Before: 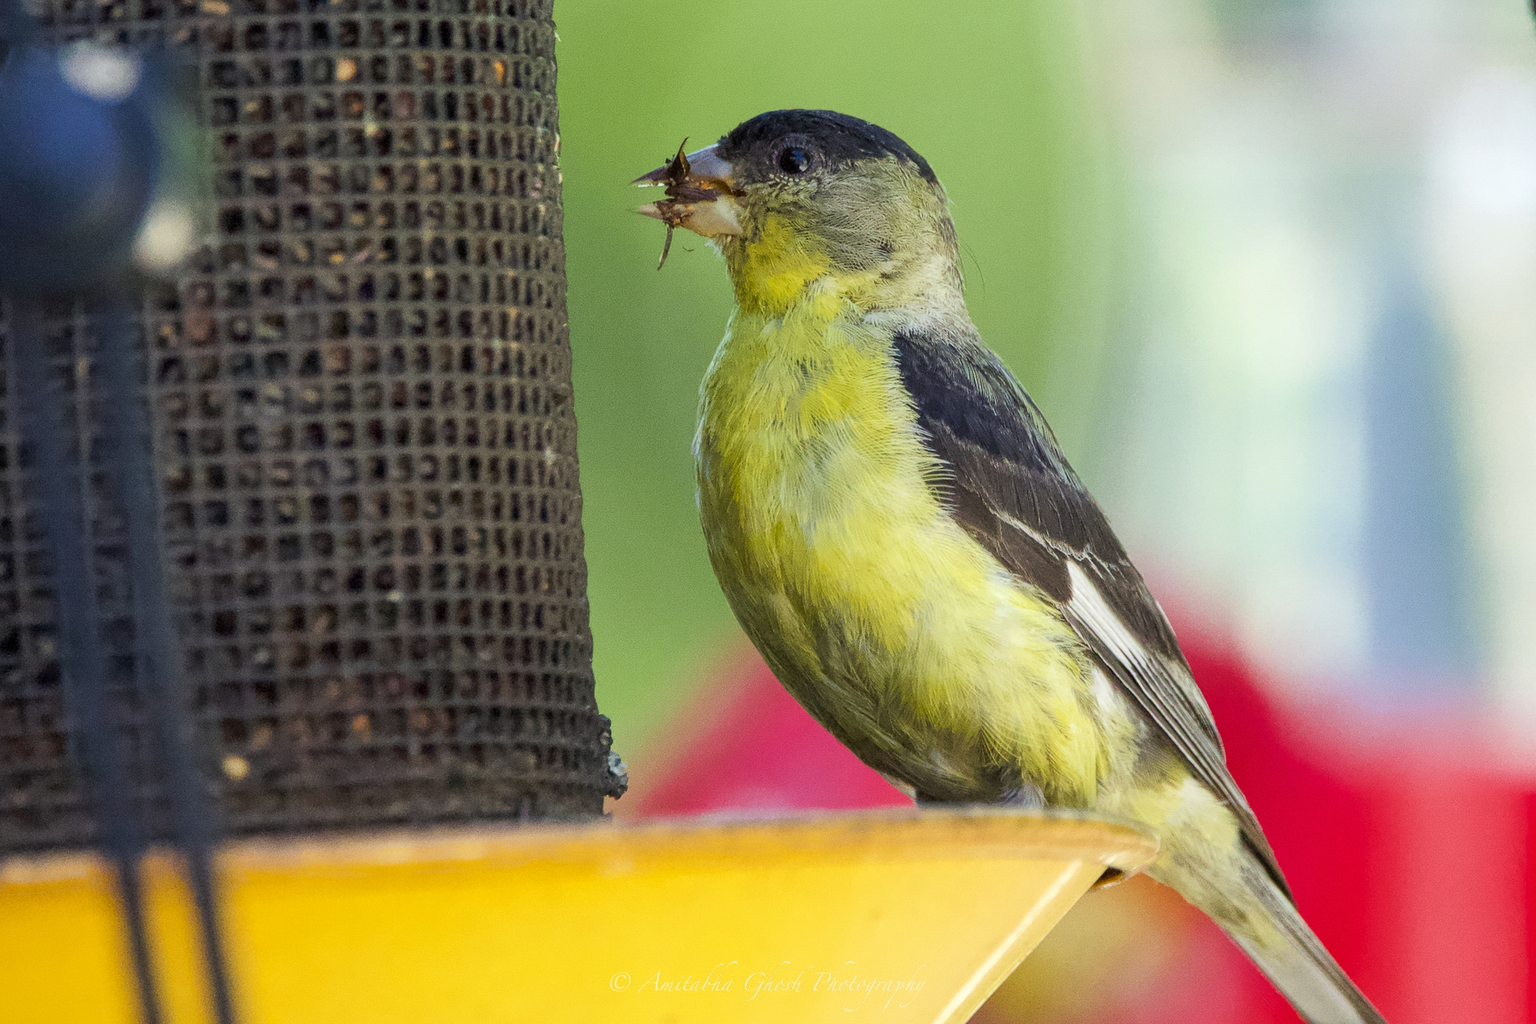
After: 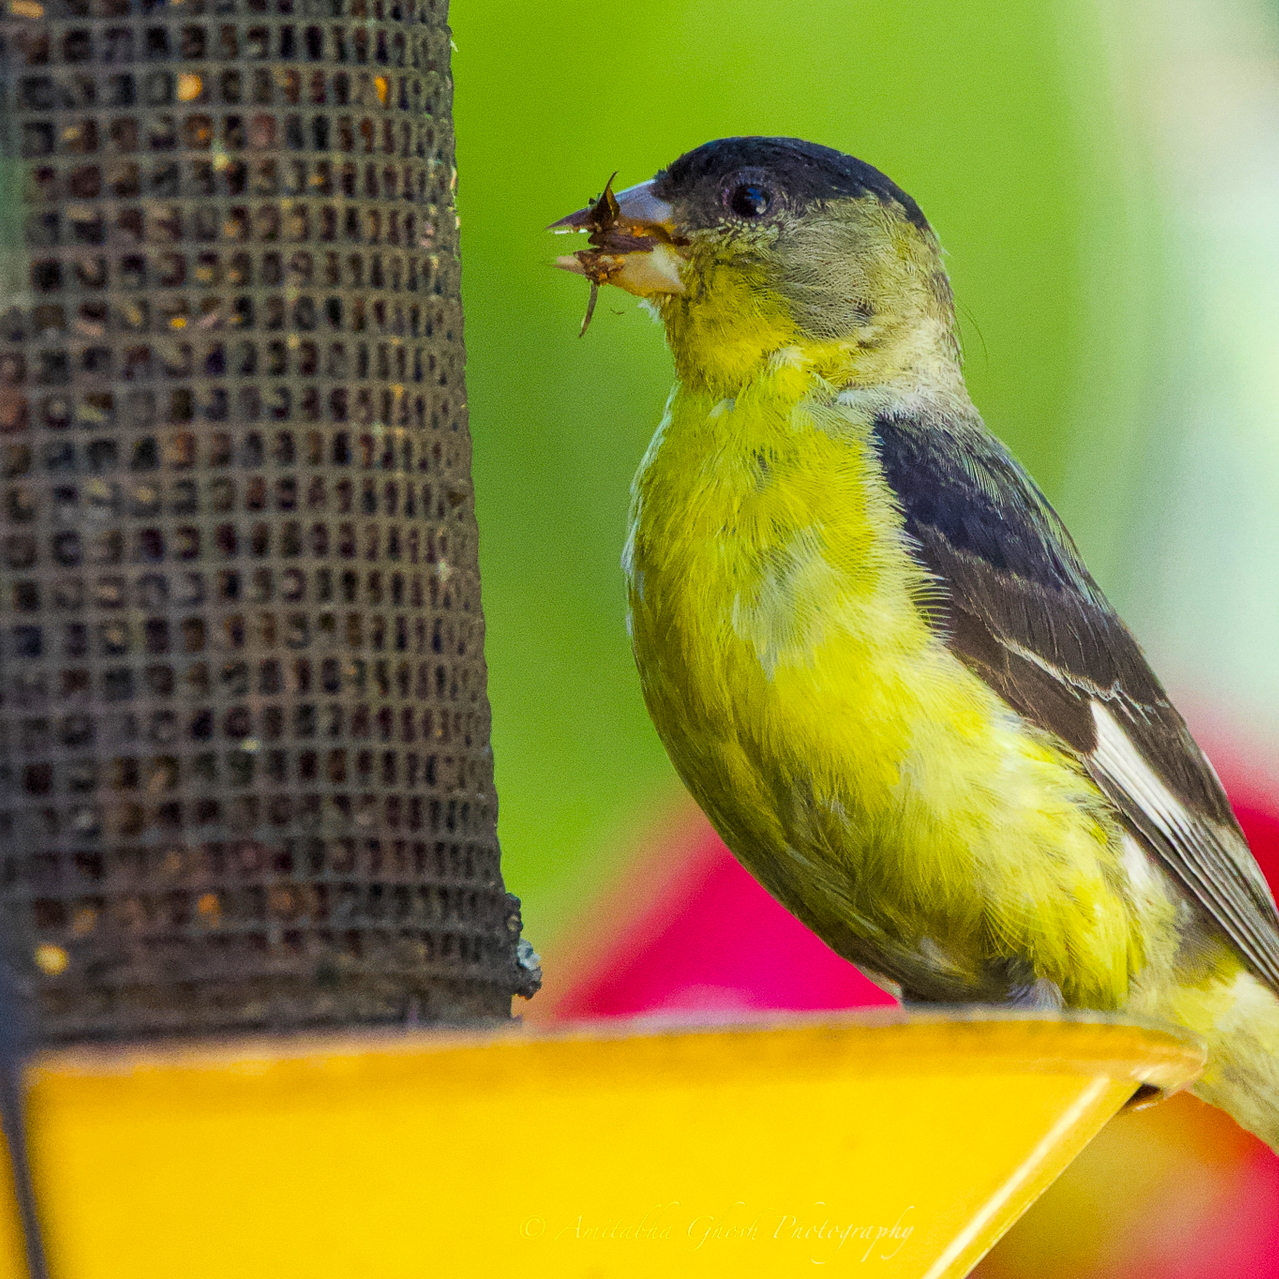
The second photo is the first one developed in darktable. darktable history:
crop and rotate: left 12.673%, right 20.66%
color balance rgb: linear chroma grading › global chroma 15%, perceptual saturation grading › global saturation 30%
